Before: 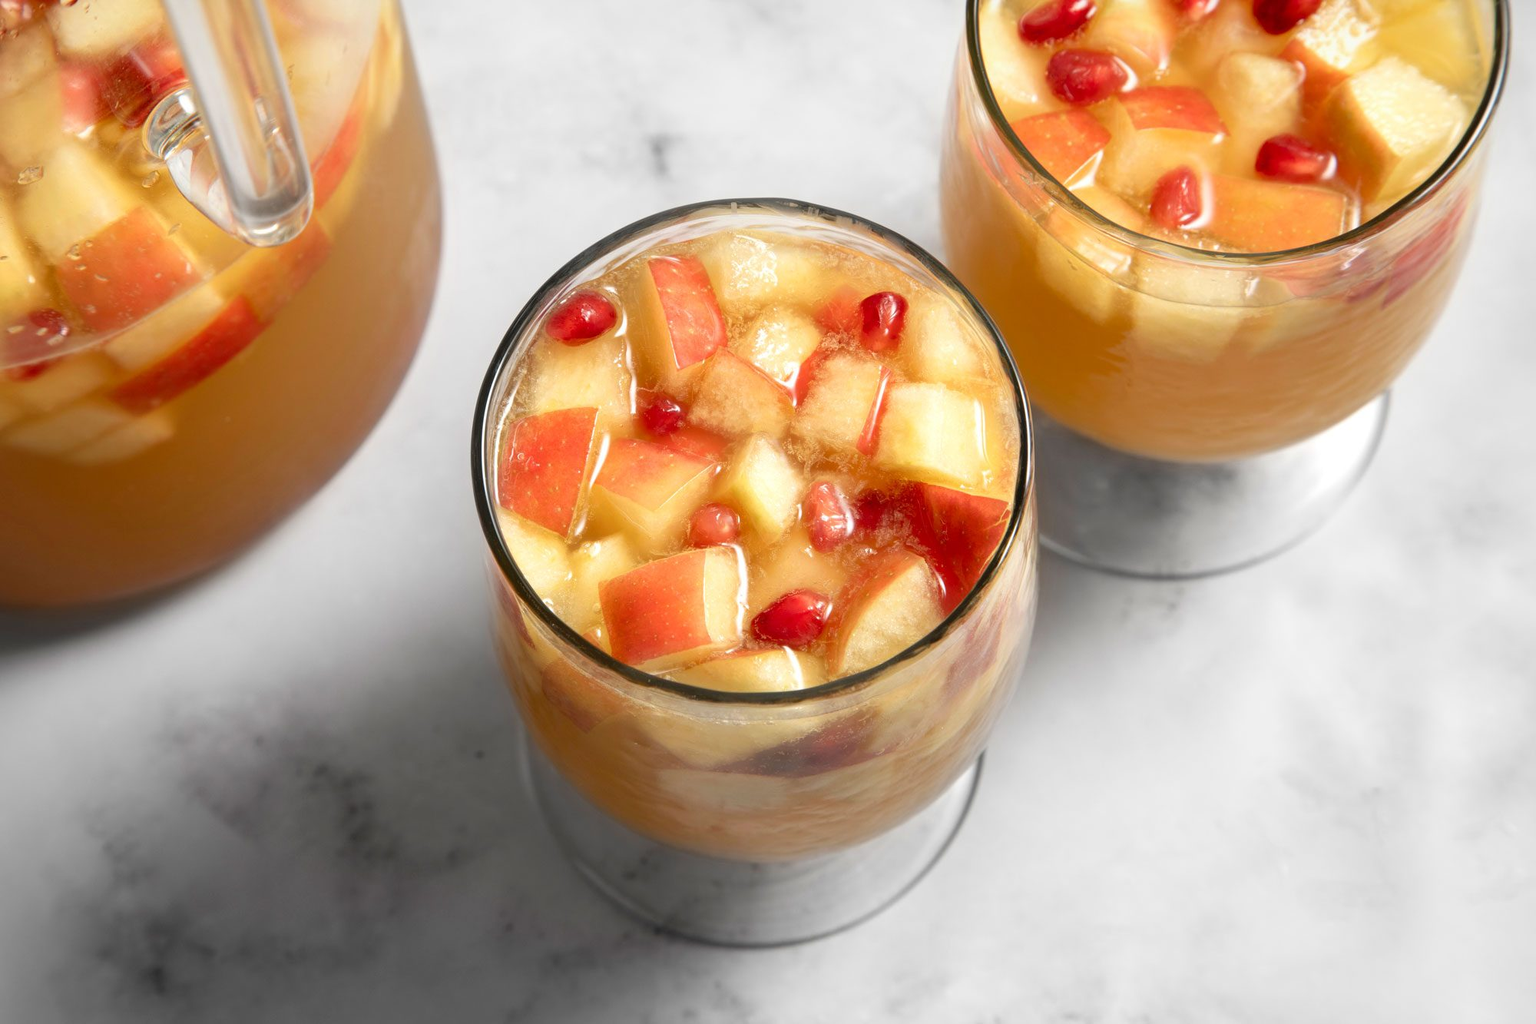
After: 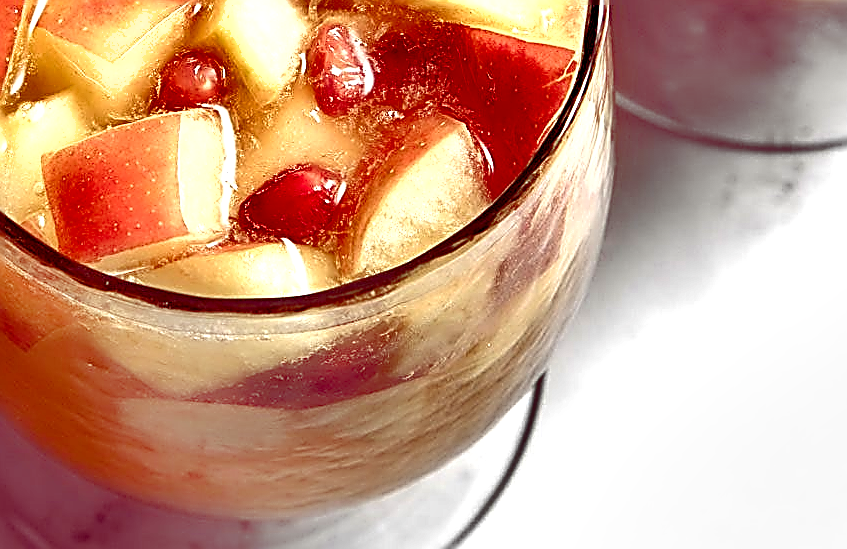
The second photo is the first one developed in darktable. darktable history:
color balance rgb: shadows lift › luminance -18.62%, shadows lift › chroma 35.436%, perceptual saturation grading › global saturation 0.846%, perceptual saturation grading › highlights -25.111%, perceptual saturation grading › shadows 29.538%, perceptual brilliance grading › global brilliance 3.878%, global vibrance 15.43%
tone equalizer: -8 EV -0.396 EV, -7 EV -0.421 EV, -6 EV -0.32 EV, -5 EV -0.234 EV, -3 EV 0.241 EV, -2 EV 0.355 EV, -1 EV 0.408 EV, +0 EV 0.439 EV
shadows and highlights: shadows 30.63, highlights -62.92, soften with gaussian
sharpen: amount 1.998
crop: left 36.935%, top 45.296%, right 20.678%, bottom 13.506%
